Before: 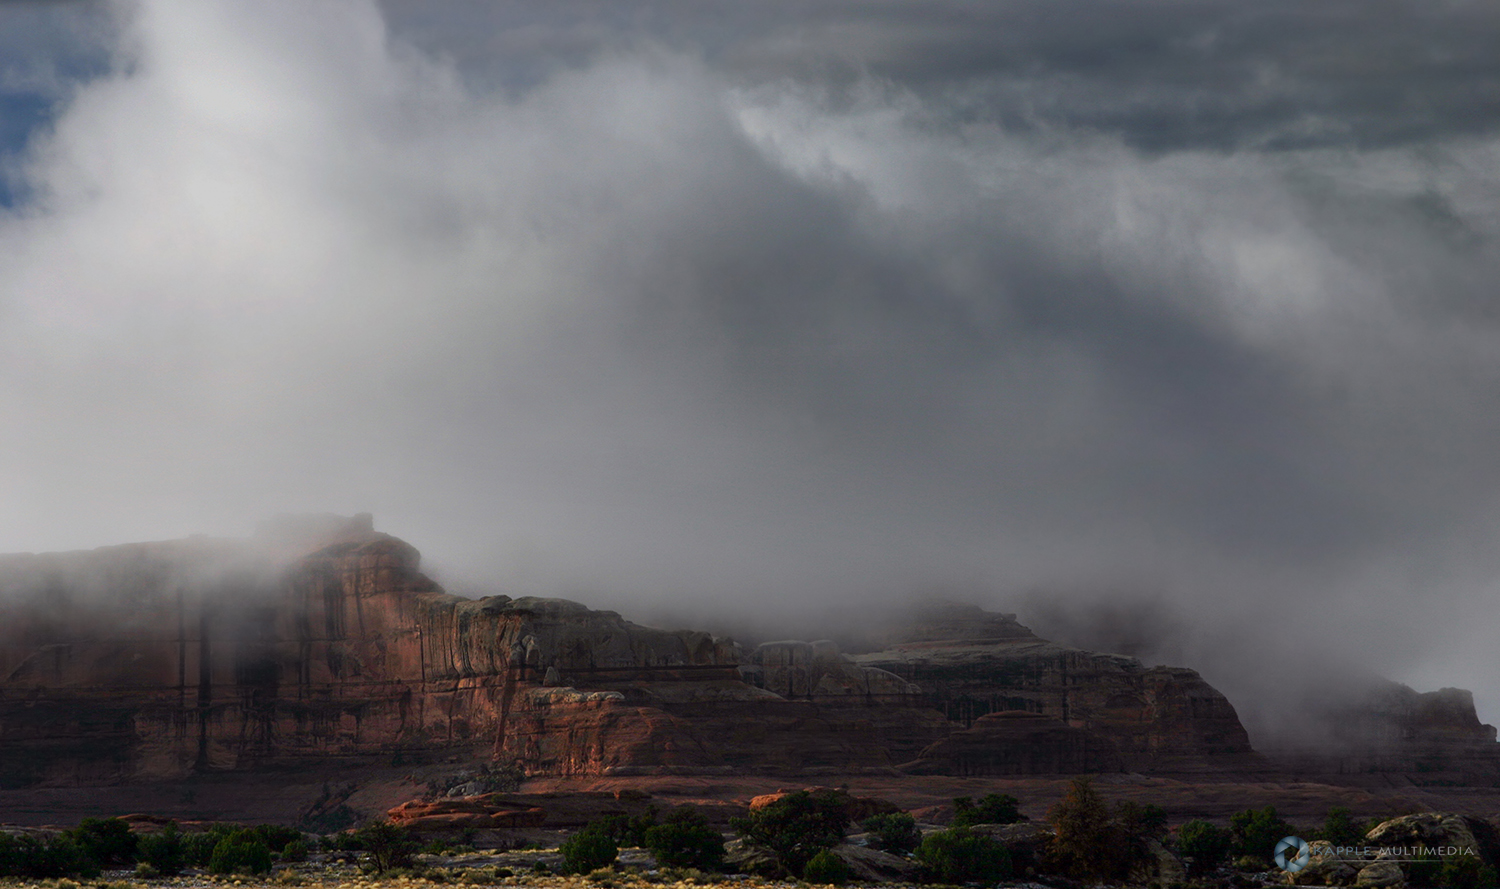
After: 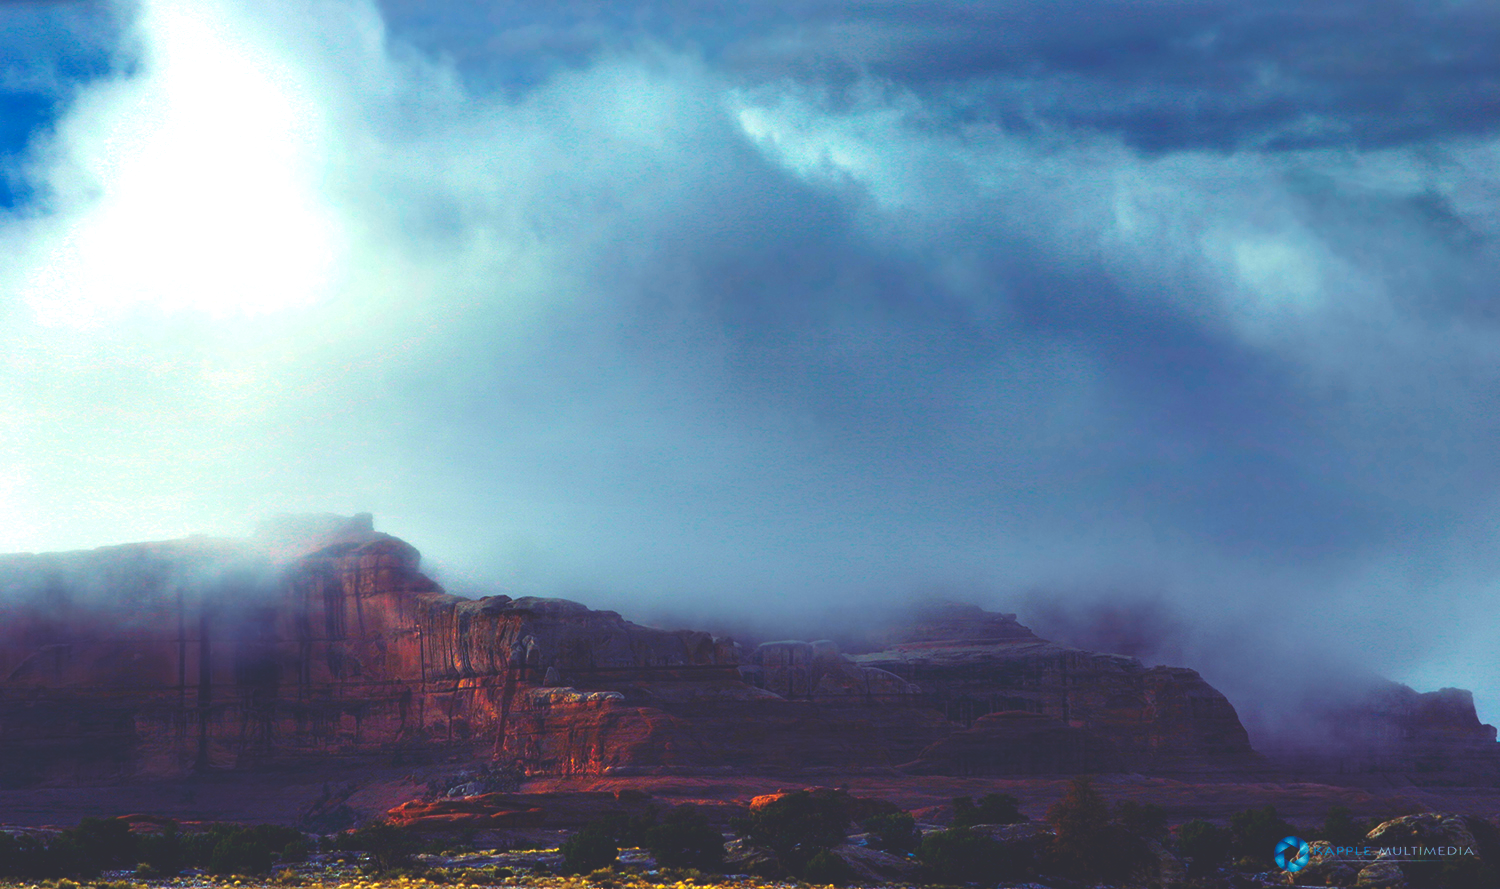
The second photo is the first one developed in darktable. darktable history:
exposure: exposure 0.29 EV, compensate highlight preservation false
color balance rgb: linear chroma grading › global chroma 20%, perceptual saturation grading › global saturation 25%, perceptual brilliance grading › global brilliance 20%, global vibrance 20%
rgb curve: curves: ch0 [(0, 0.186) (0.314, 0.284) (0.576, 0.466) (0.805, 0.691) (0.936, 0.886)]; ch1 [(0, 0.186) (0.314, 0.284) (0.581, 0.534) (0.771, 0.746) (0.936, 0.958)]; ch2 [(0, 0.216) (0.275, 0.39) (1, 1)], mode RGB, independent channels, compensate middle gray true, preserve colors none
white balance: emerald 1
